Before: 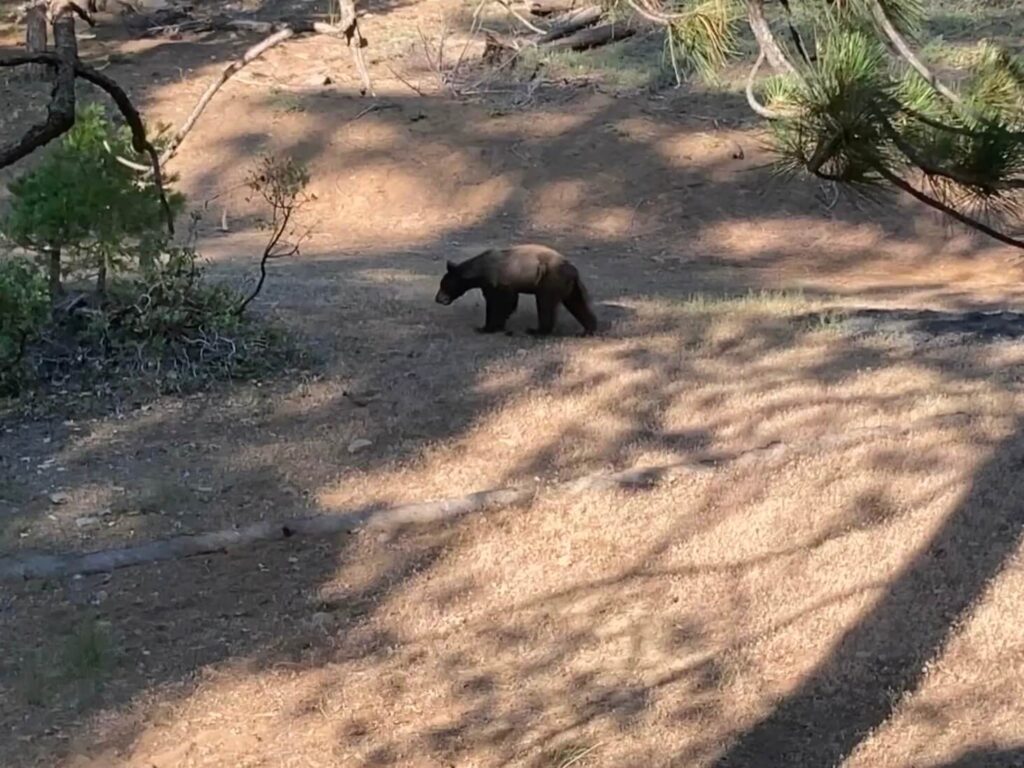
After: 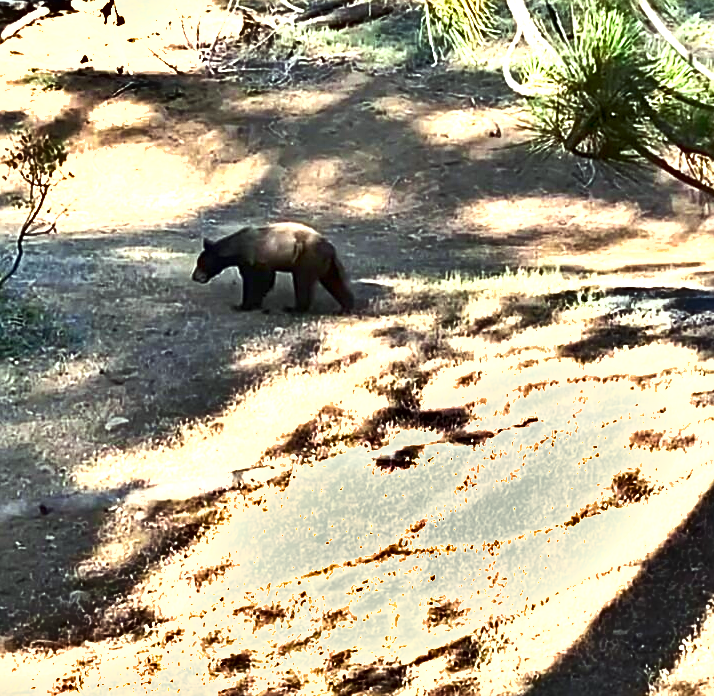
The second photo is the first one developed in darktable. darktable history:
color zones: curves: ch0 [(0.068, 0.464) (0.25, 0.5) (0.48, 0.508) (0.75, 0.536) (0.886, 0.476) (0.967, 0.456)]; ch1 [(0.066, 0.456) (0.25, 0.5) (0.616, 0.508) (0.746, 0.56) (0.934, 0.444)], mix 27.81%
crop and rotate: left 23.771%, top 2.949%, right 6.46%, bottom 6.309%
contrast brightness saturation: contrast 0.069, brightness -0.146, saturation 0.107
sharpen: on, module defaults
color correction: highlights a* -8.63, highlights b* 3.72
exposure: black level correction 0.001, exposure 1.81 EV, compensate exposure bias true, compensate highlight preservation false
shadows and highlights: shadows 60.03, highlights -60.38, soften with gaussian
